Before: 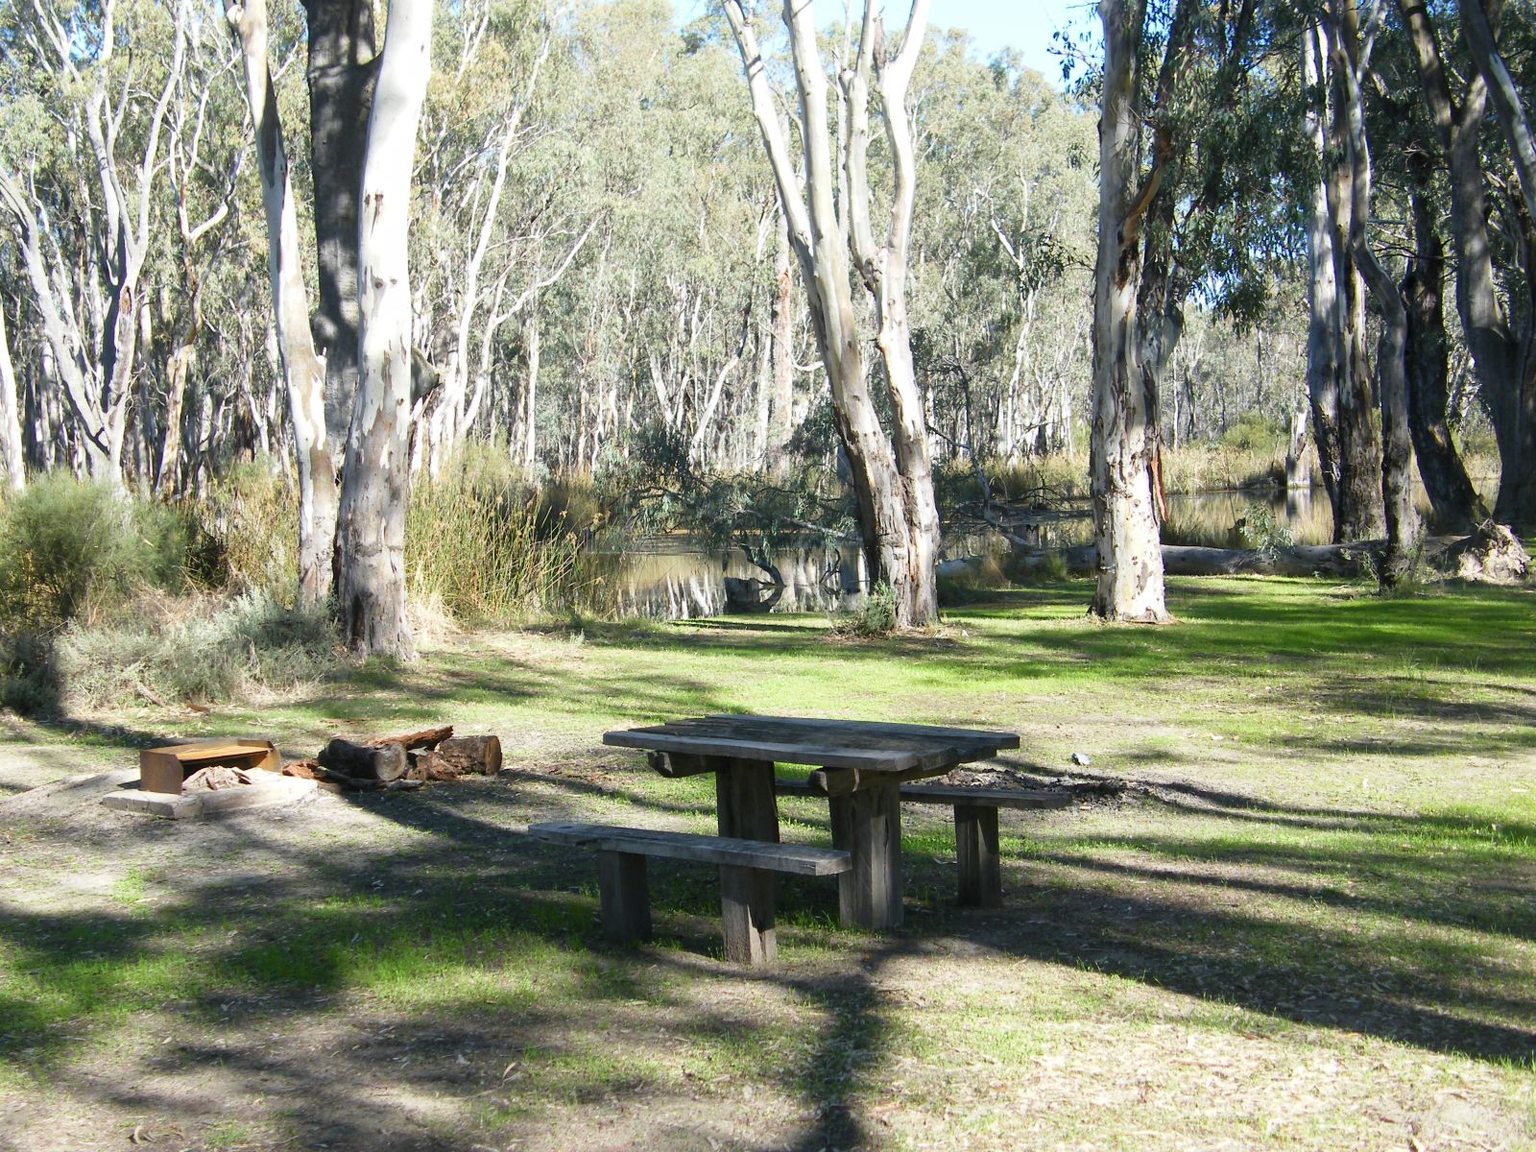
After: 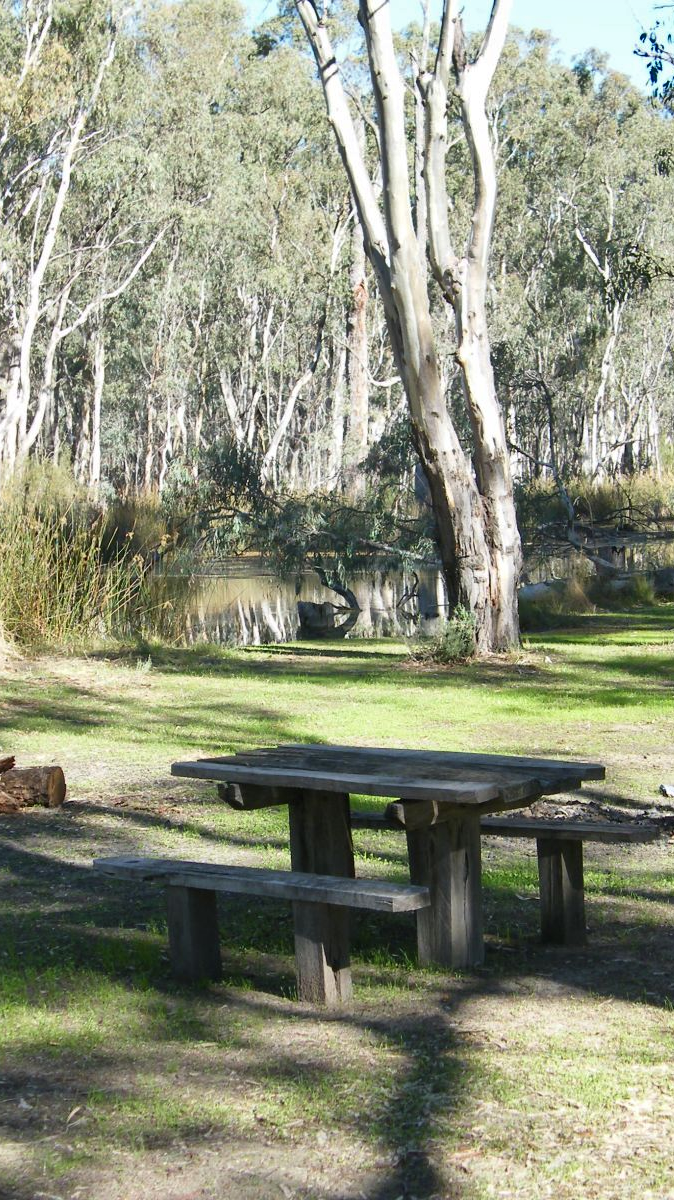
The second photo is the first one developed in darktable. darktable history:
crop: left 28.583%, right 29.231%
shadows and highlights: soften with gaussian
